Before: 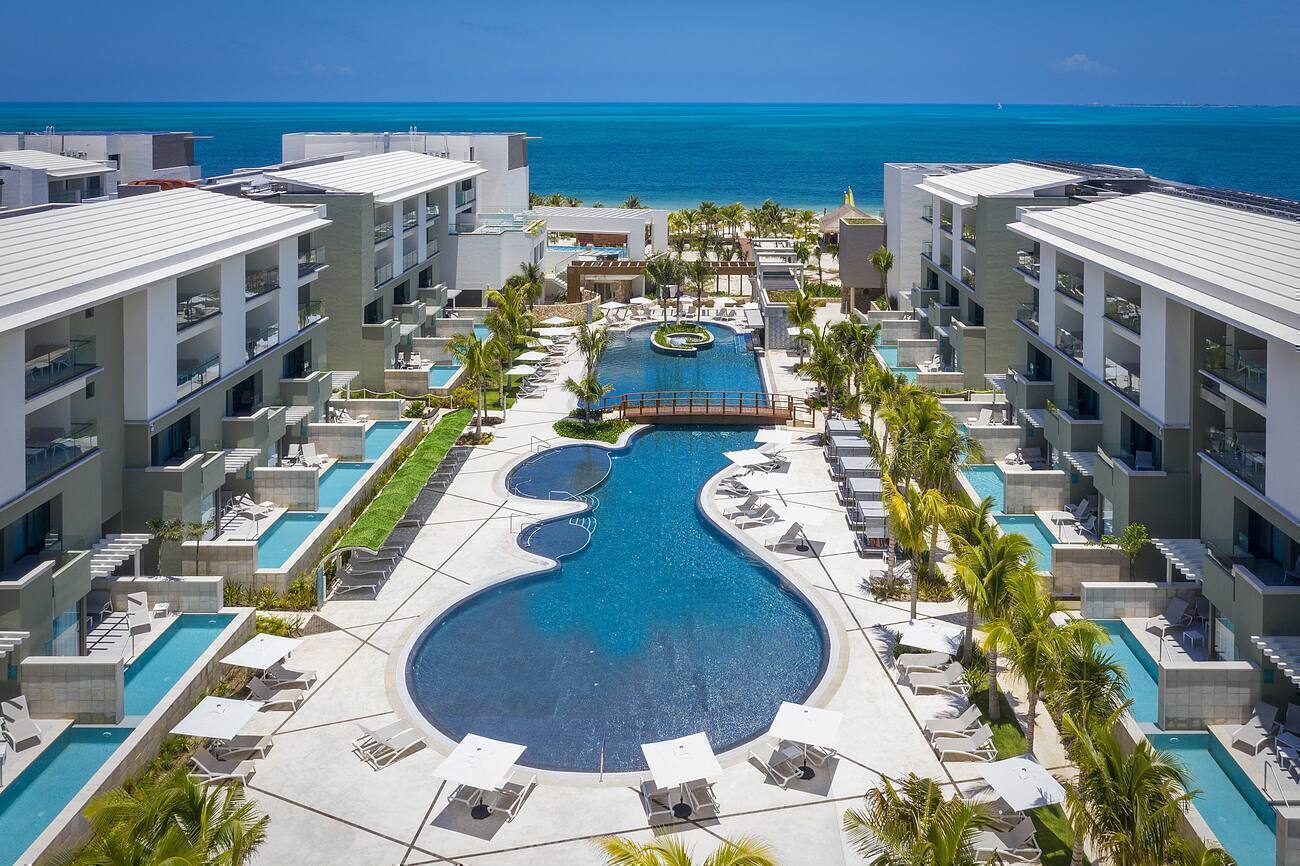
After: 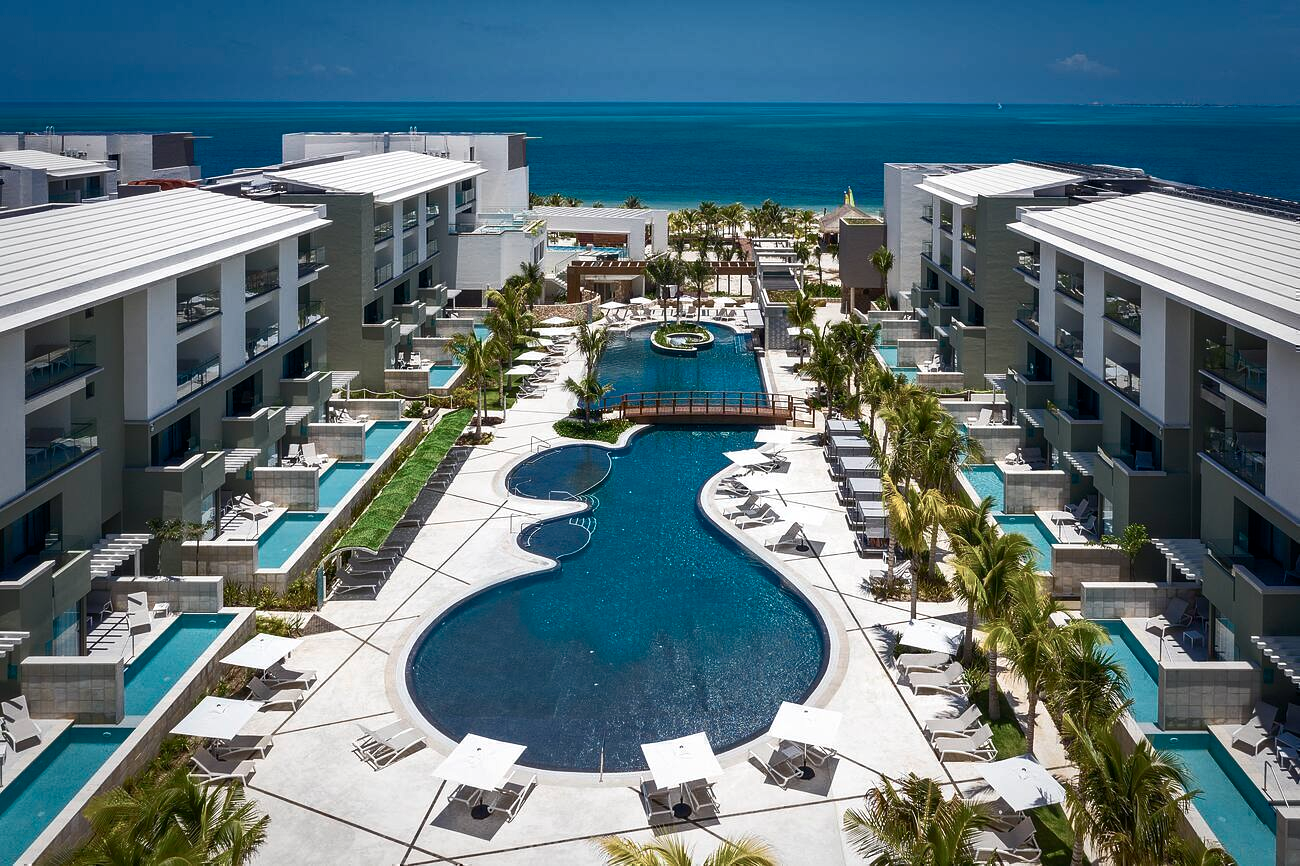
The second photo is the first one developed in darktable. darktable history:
exposure: black level correction 0, exposure 1.015 EV, compensate exposure bias true, compensate highlight preservation false
white balance: emerald 1
color balance rgb: perceptual saturation grading › highlights -31.88%, perceptual saturation grading › mid-tones 5.8%, perceptual saturation grading › shadows 18.12%, perceptual brilliance grading › highlights 3.62%, perceptual brilliance grading › mid-tones -18.12%, perceptual brilliance grading › shadows -41.3%
